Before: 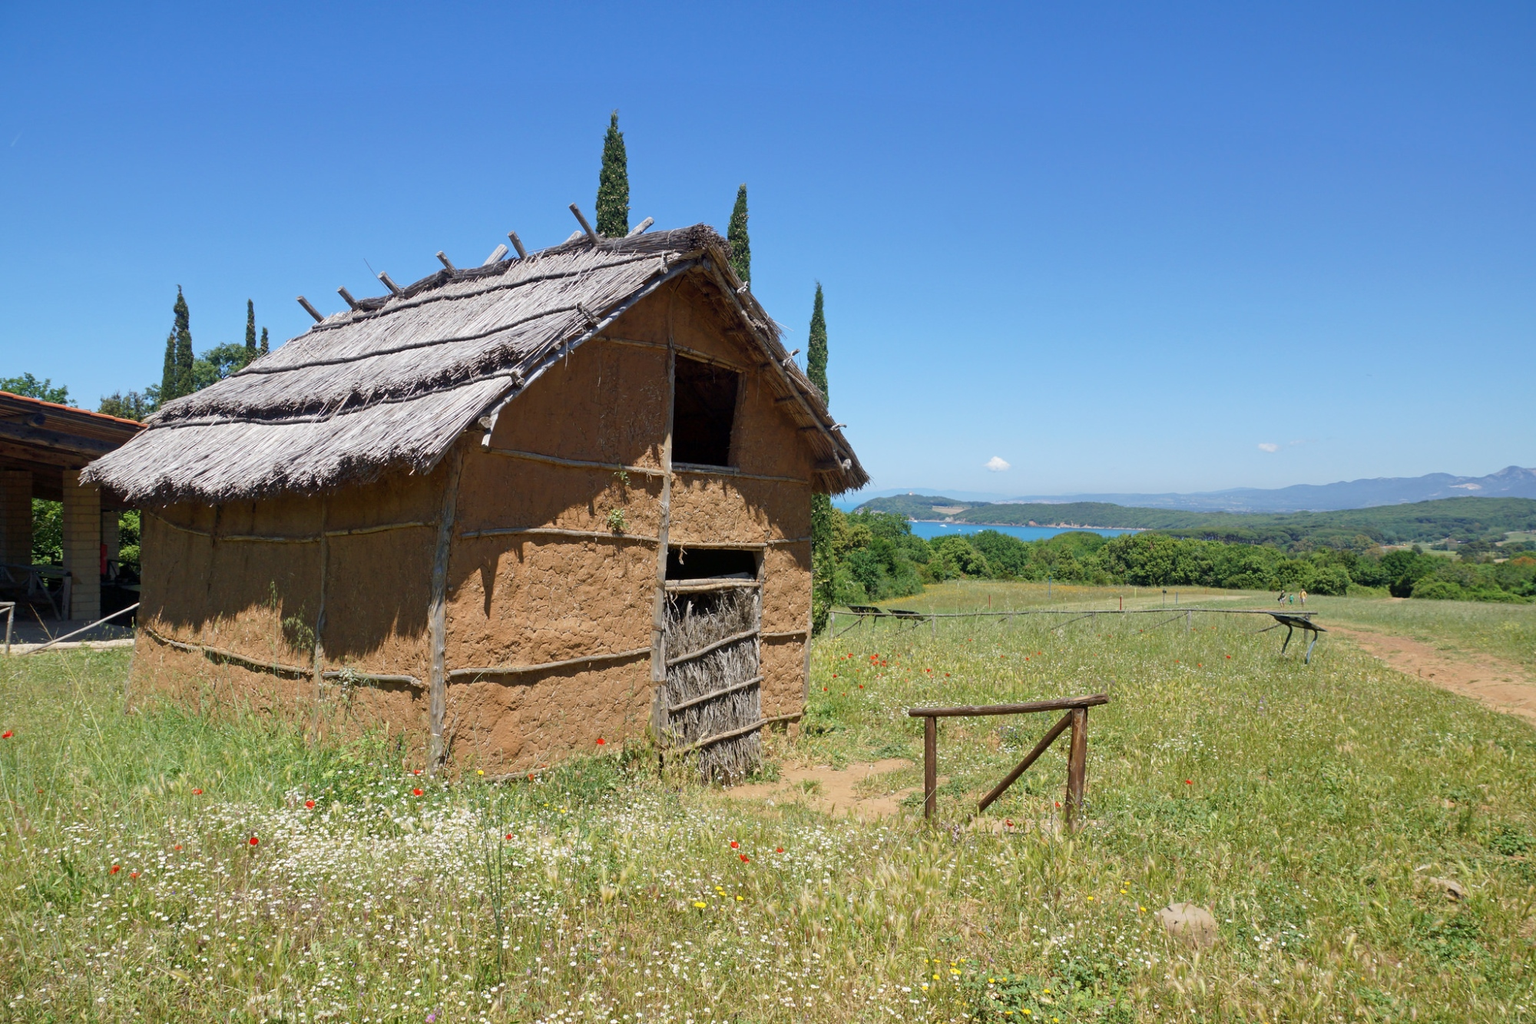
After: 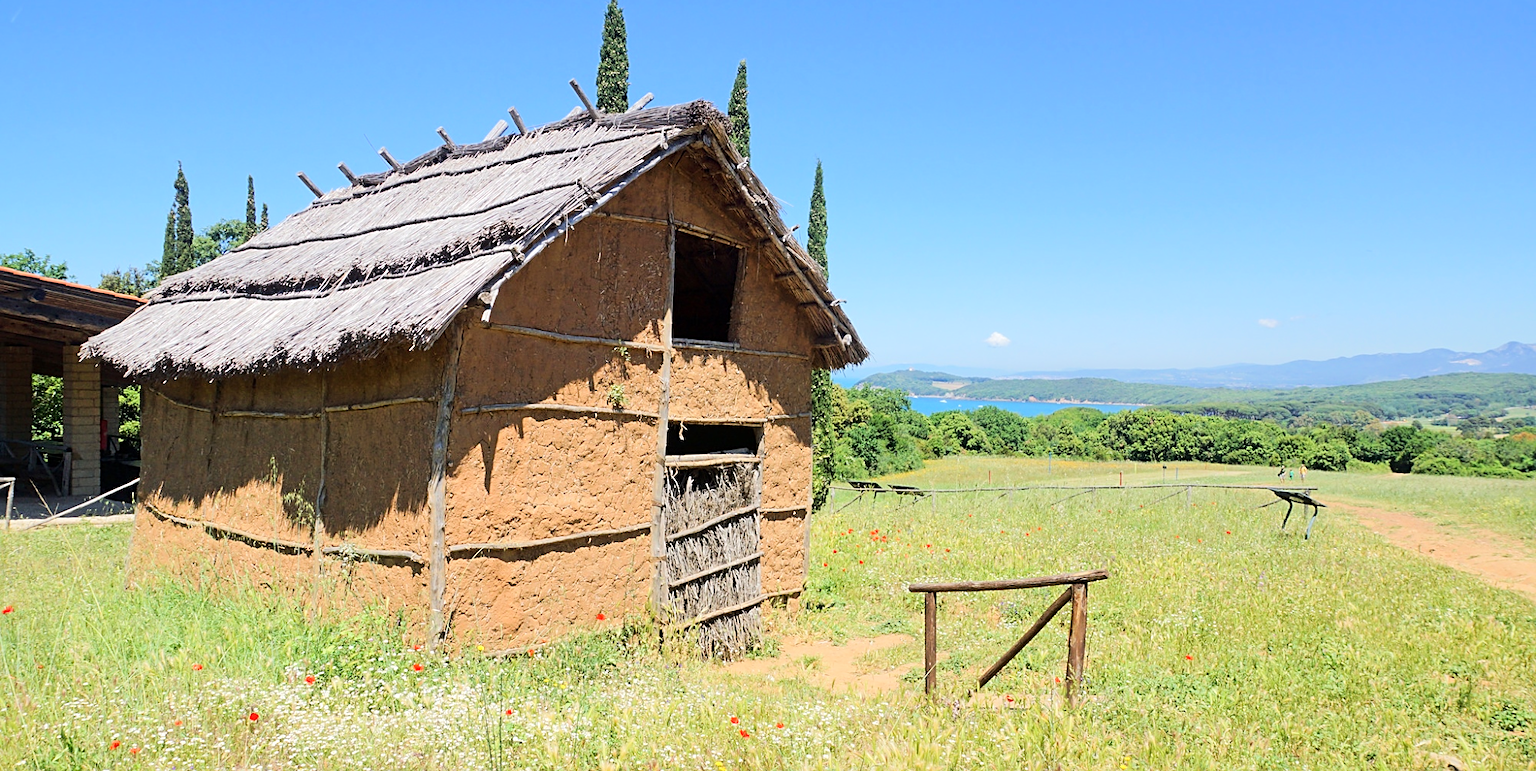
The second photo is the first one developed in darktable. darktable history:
sharpen: on, module defaults
tone equalizer: -7 EV 0.15 EV, -6 EV 0.625 EV, -5 EV 1.18 EV, -4 EV 1.3 EV, -3 EV 1.14 EV, -2 EV 0.6 EV, -1 EV 0.148 EV, edges refinement/feathering 500, mask exposure compensation -1.57 EV, preserve details no
crop and rotate: top 12.215%, bottom 12.437%
